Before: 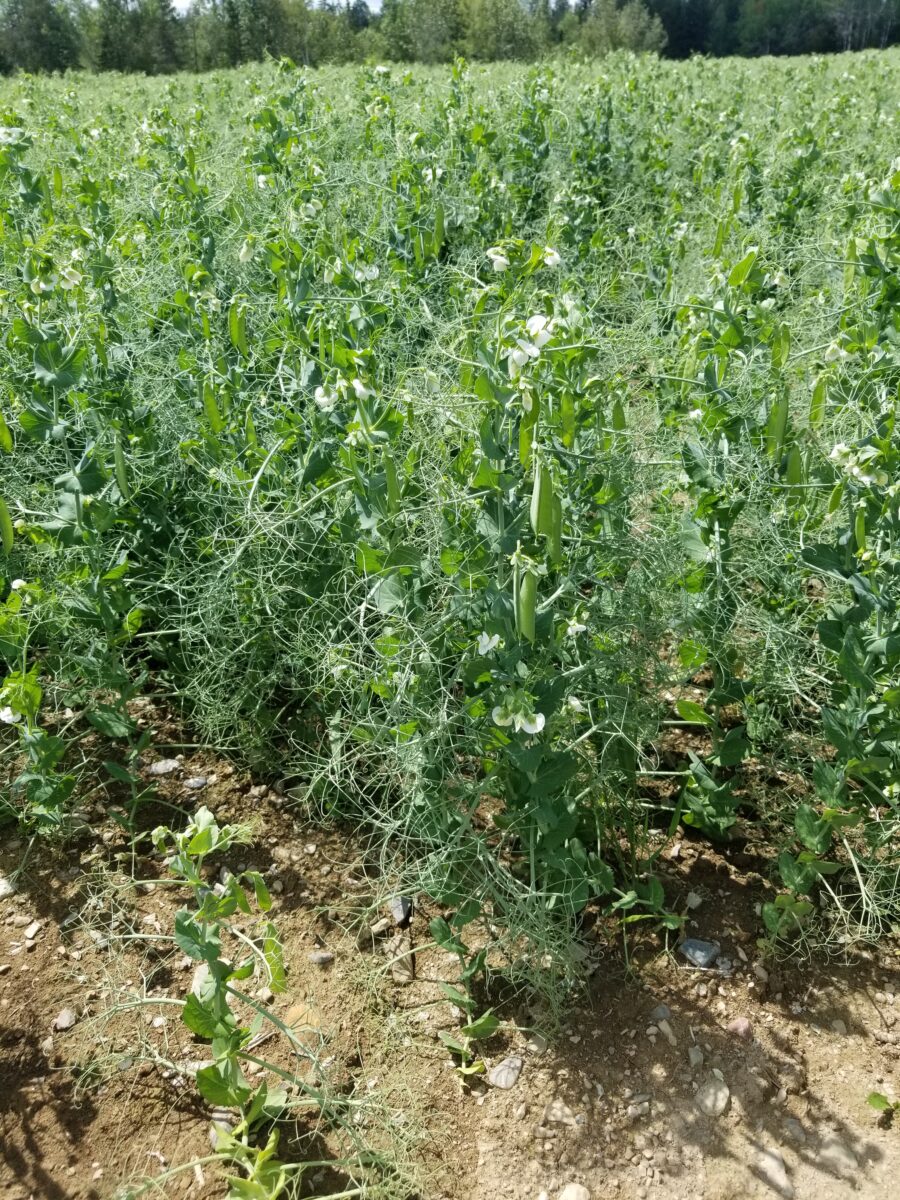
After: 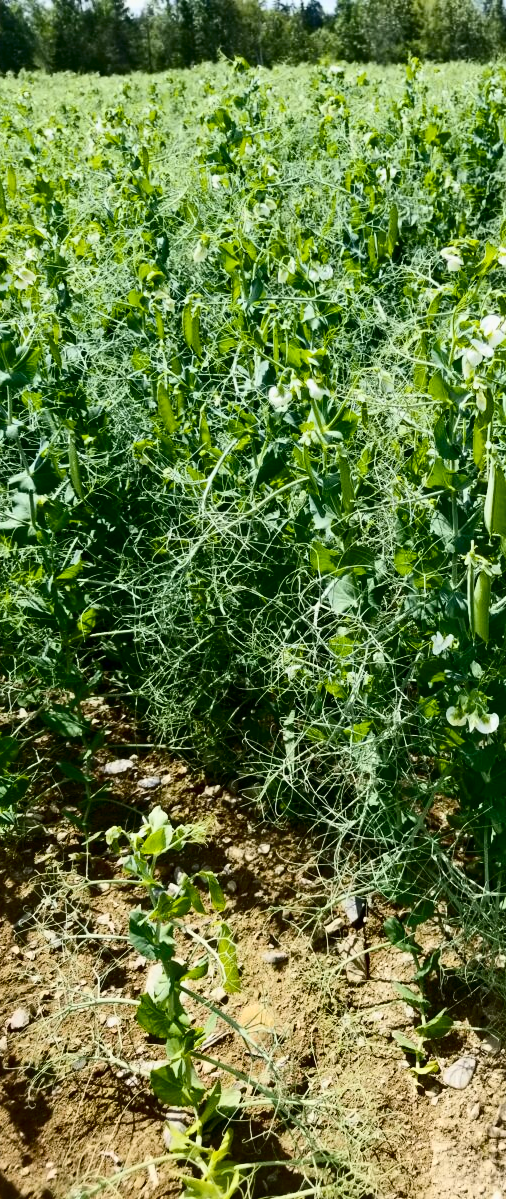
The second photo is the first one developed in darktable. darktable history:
color balance rgb: linear chroma grading › global chroma 15%, perceptual saturation grading › global saturation 30%
contrast brightness saturation: contrast 0.5, saturation -0.1
crop: left 5.114%, right 38.589%
tone equalizer: -8 EV 0.25 EV, -7 EV 0.417 EV, -6 EV 0.417 EV, -5 EV 0.25 EV, -3 EV -0.25 EV, -2 EV -0.417 EV, -1 EV -0.417 EV, +0 EV -0.25 EV, edges refinement/feathering 500, mask exposure compensation -1.57 EV, preserve details guided filter
